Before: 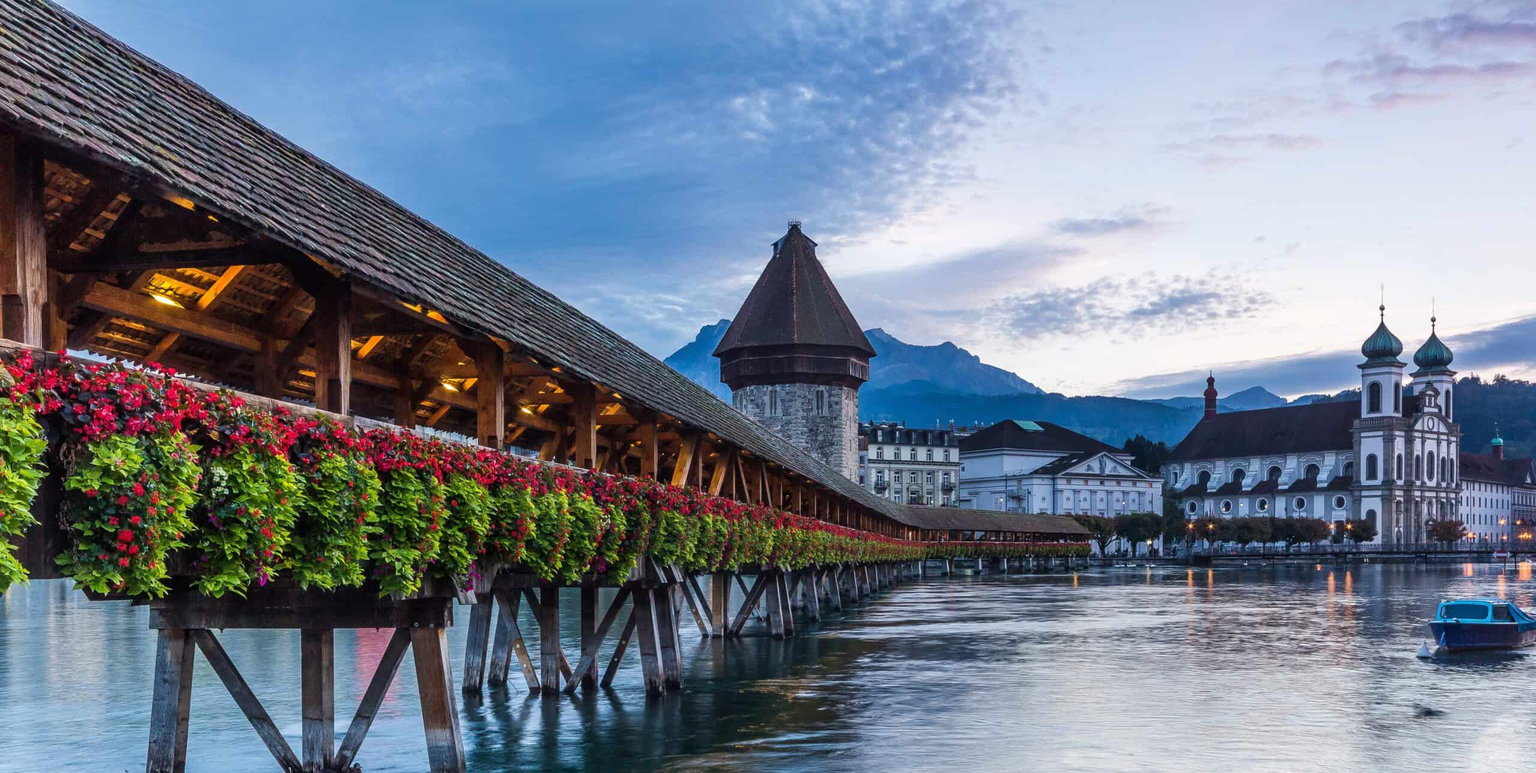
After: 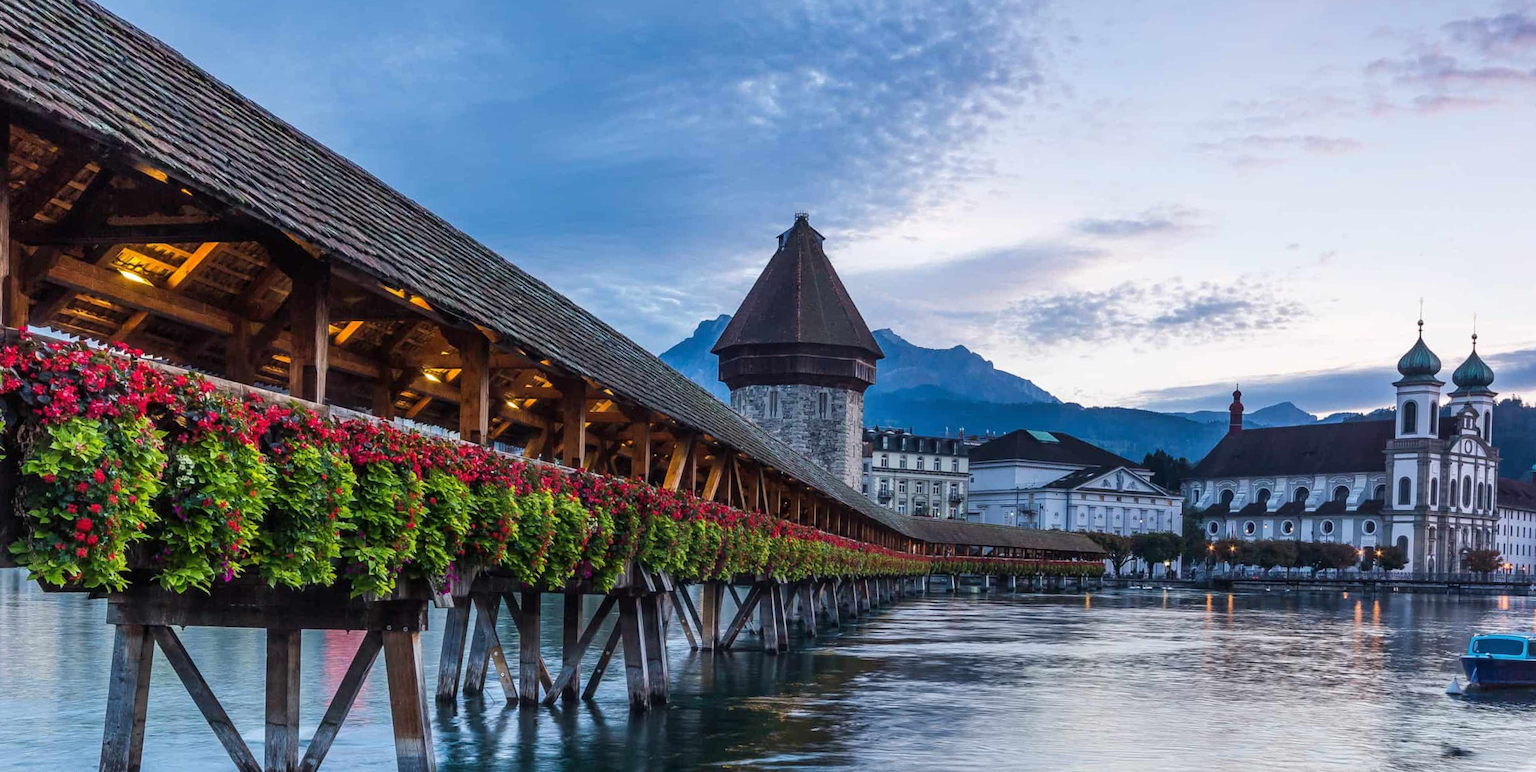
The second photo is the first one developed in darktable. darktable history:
crop and rotate: angle -1.69°
tone equalizer: on, module defaults
